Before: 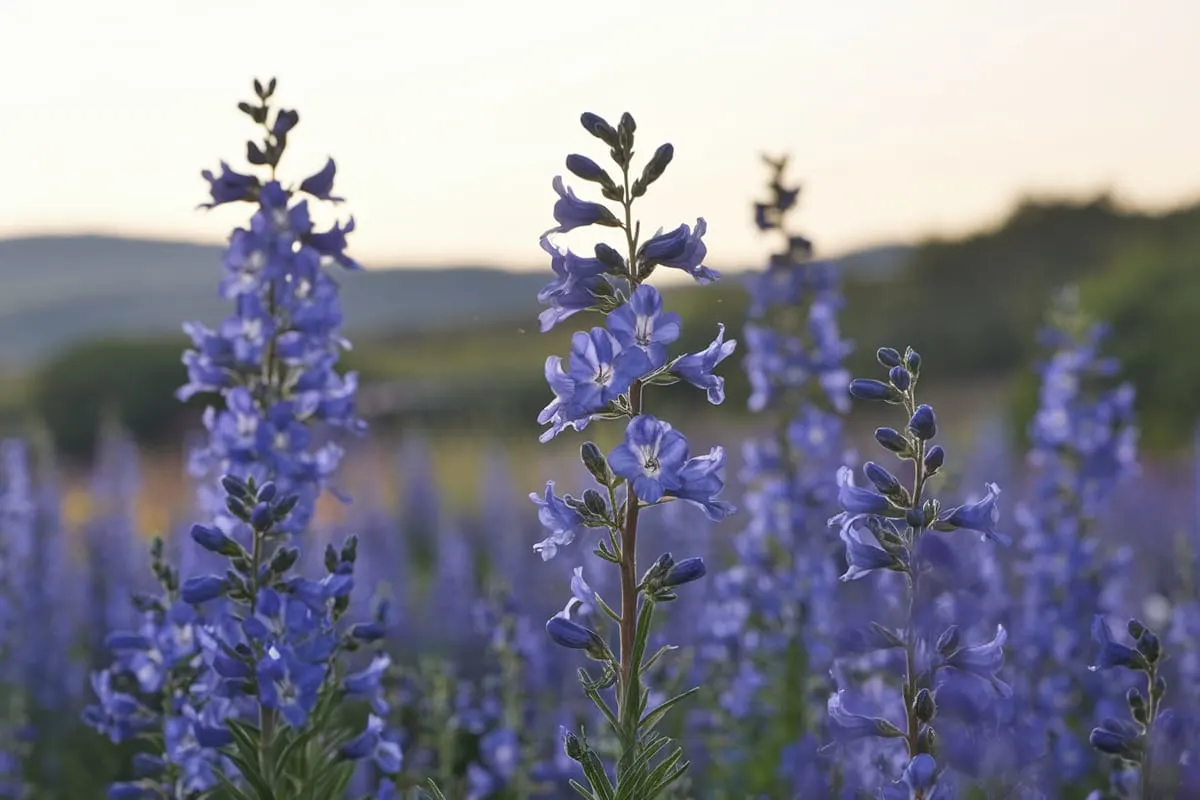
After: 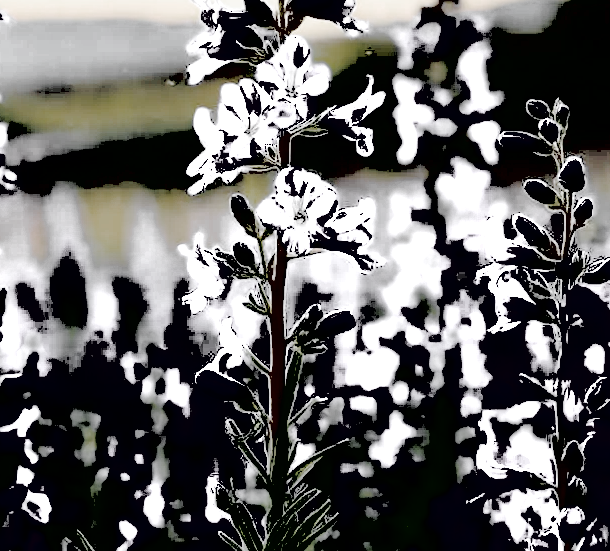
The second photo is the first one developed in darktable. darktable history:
exposure: black level correction 0.098, exposure -0.083 EV, compensate exposure bias true, compensate highlight preservation false
crop and rotate: left 29.328%, top 31.047%, right 19.807%
contrast brightness saturation: brightness 0.996
color zones: curves: ch0 [(0, 0.613) (0.01, 0.613) (0.245, 0.448) (0.498, 0.529) (0.642, 0.665) (0.879, 0.777) (0.99, 0.613)]; ch1 [(0, 0.035) (0.121, 0.189) (0.259, 0.197) (0.415, 0.061) (0.589, 0.022) (0.732, 0.022) (0.857, 0.026) (0.991, 0.053)]
